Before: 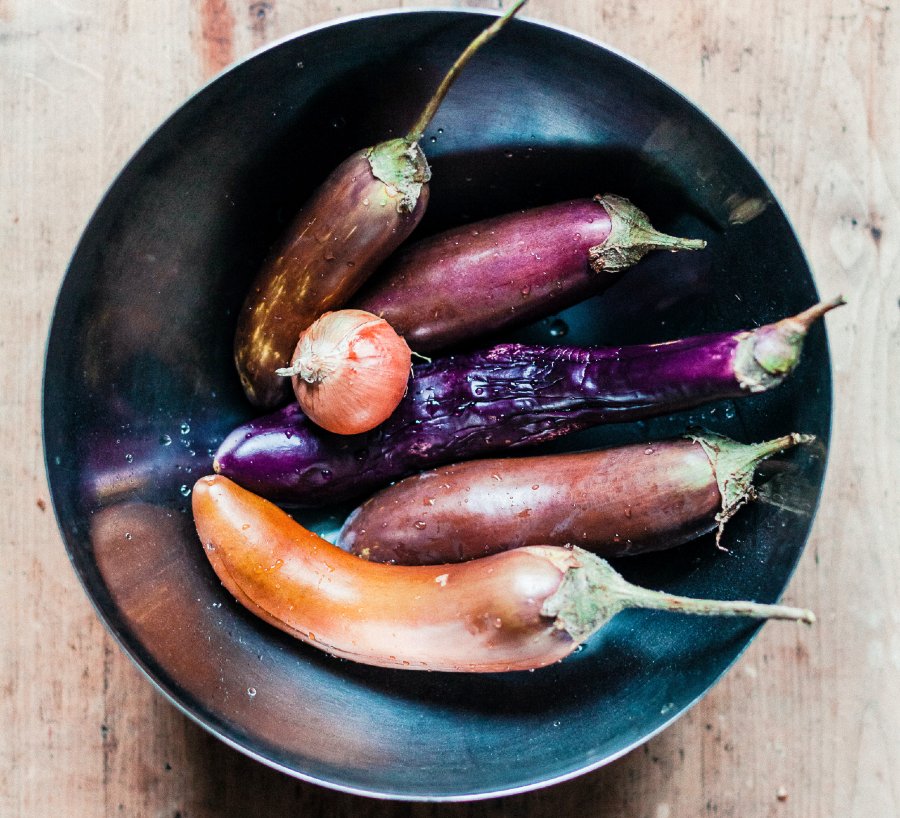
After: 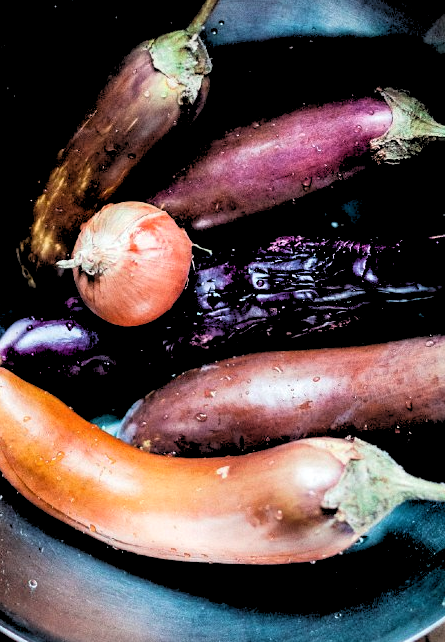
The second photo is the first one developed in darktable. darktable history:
crop and rotate: angle 0.02°, left 24.353%, top 13.219%, right 26.156%, bottom 8.224%
rgb levels: levels [[0.029, 0.461, 0.922], [0, 0.5, 1], [0, 0.5, 1]]
